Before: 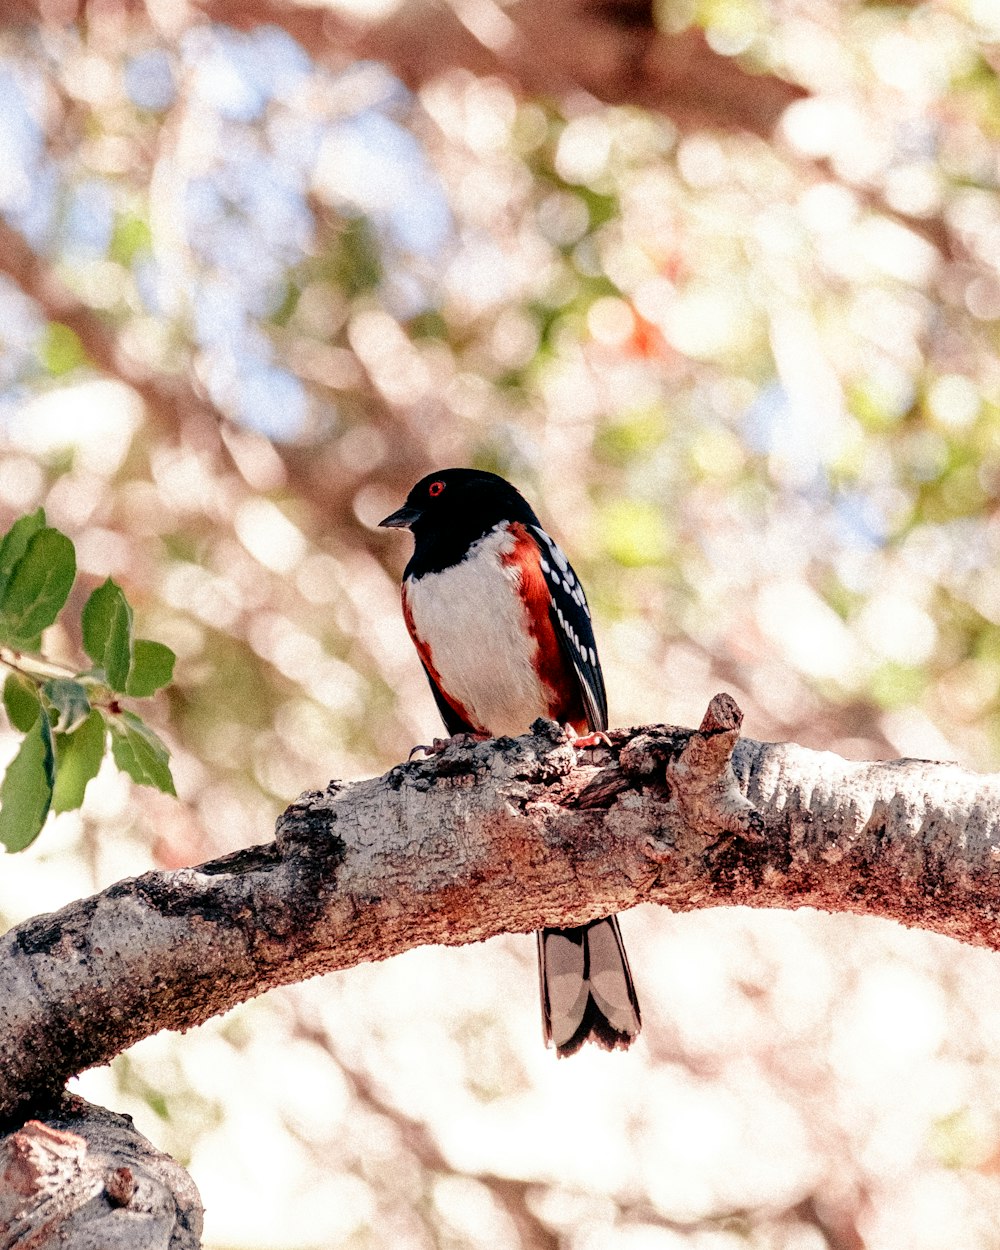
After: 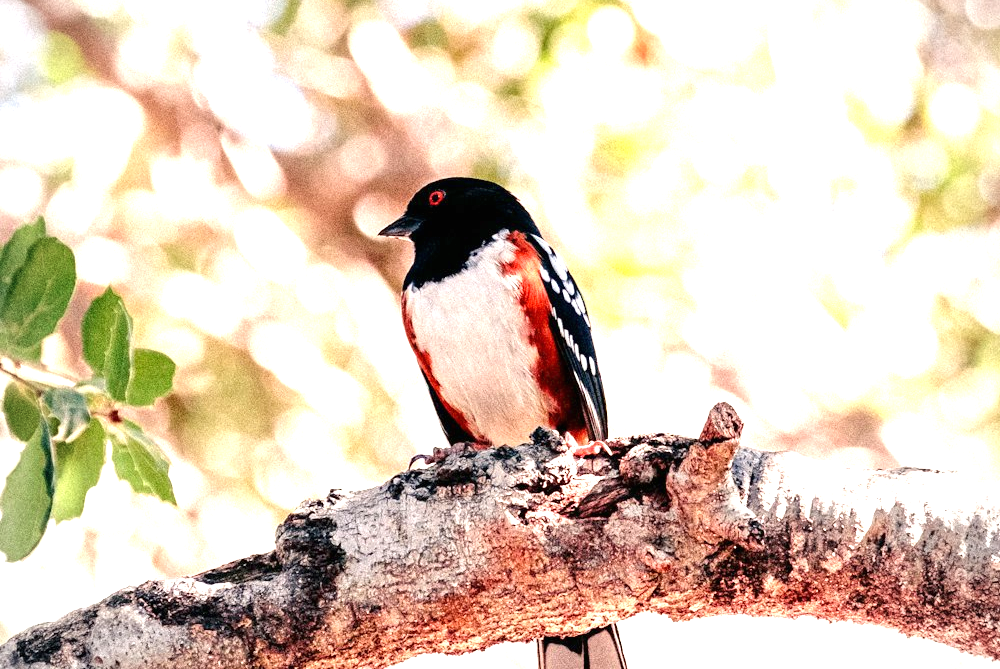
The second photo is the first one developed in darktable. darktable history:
crop and rotate: top 23.311%, bottom 23.106%
tone equalizer: on, module defaults
exposure: black level correction 0, exposure 1.104 EV, compensate highlight preservation false
vignetting: fall-off radius 61.13%
